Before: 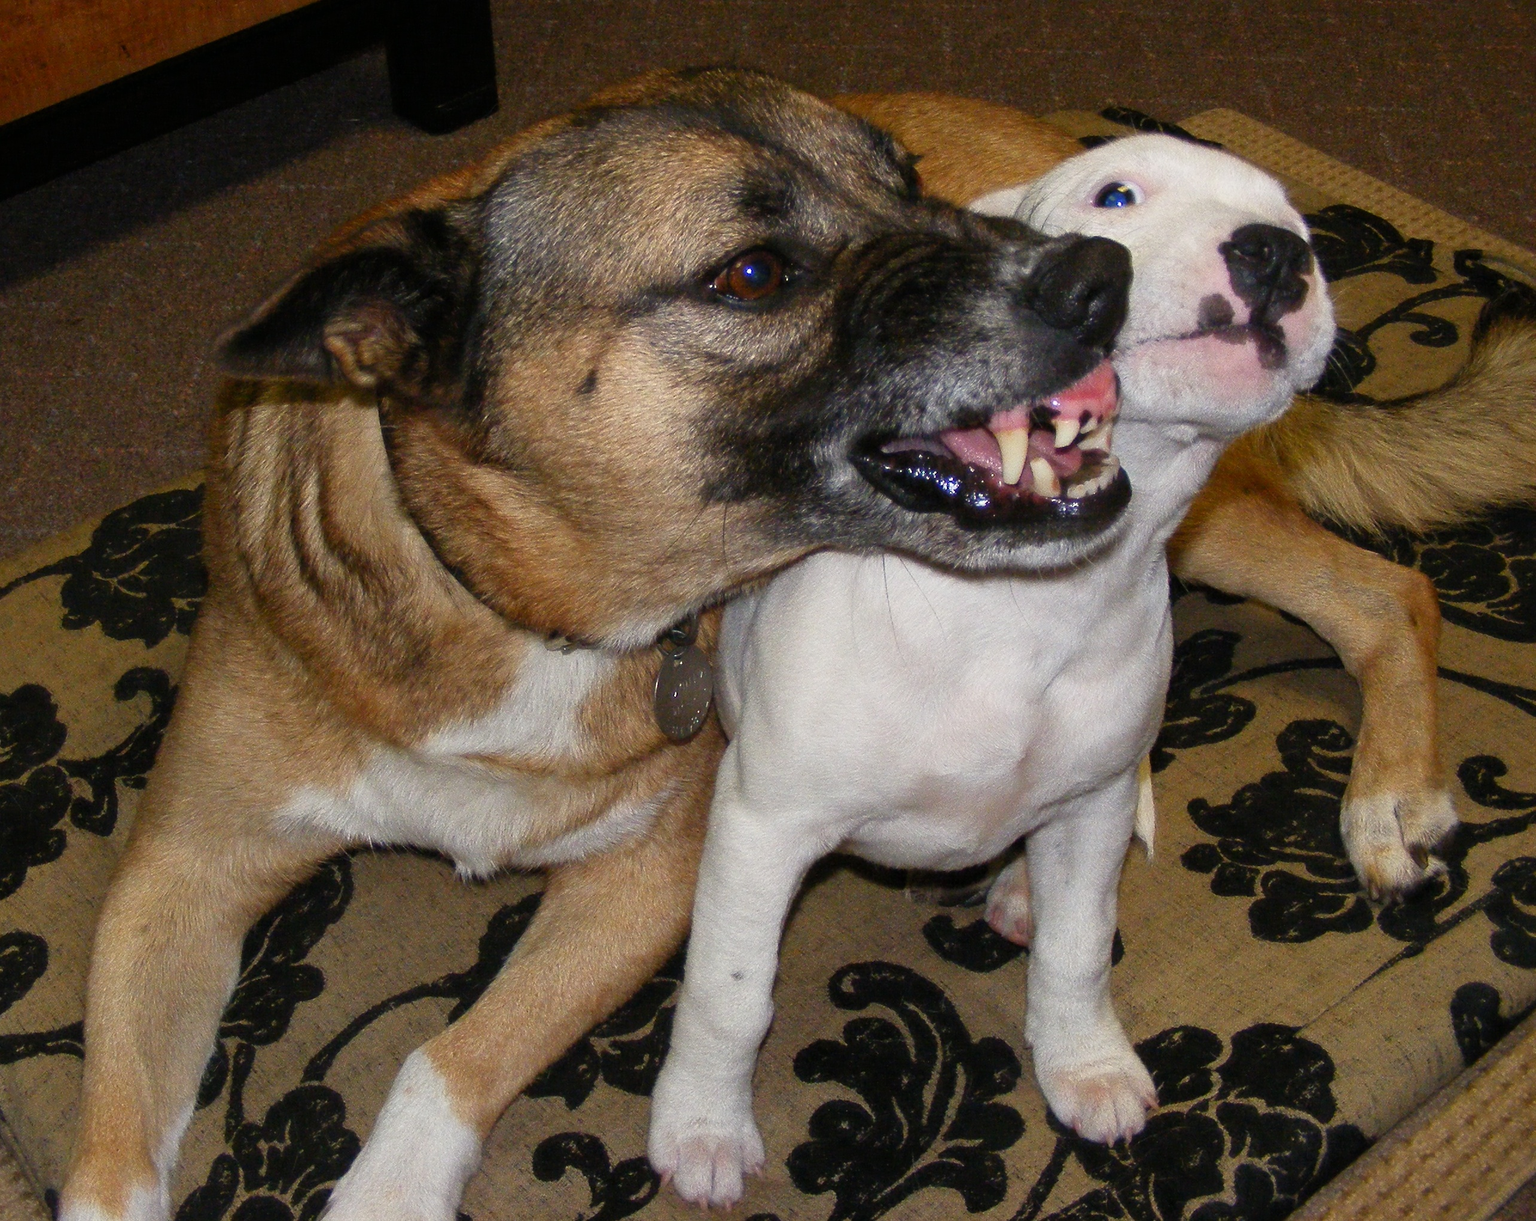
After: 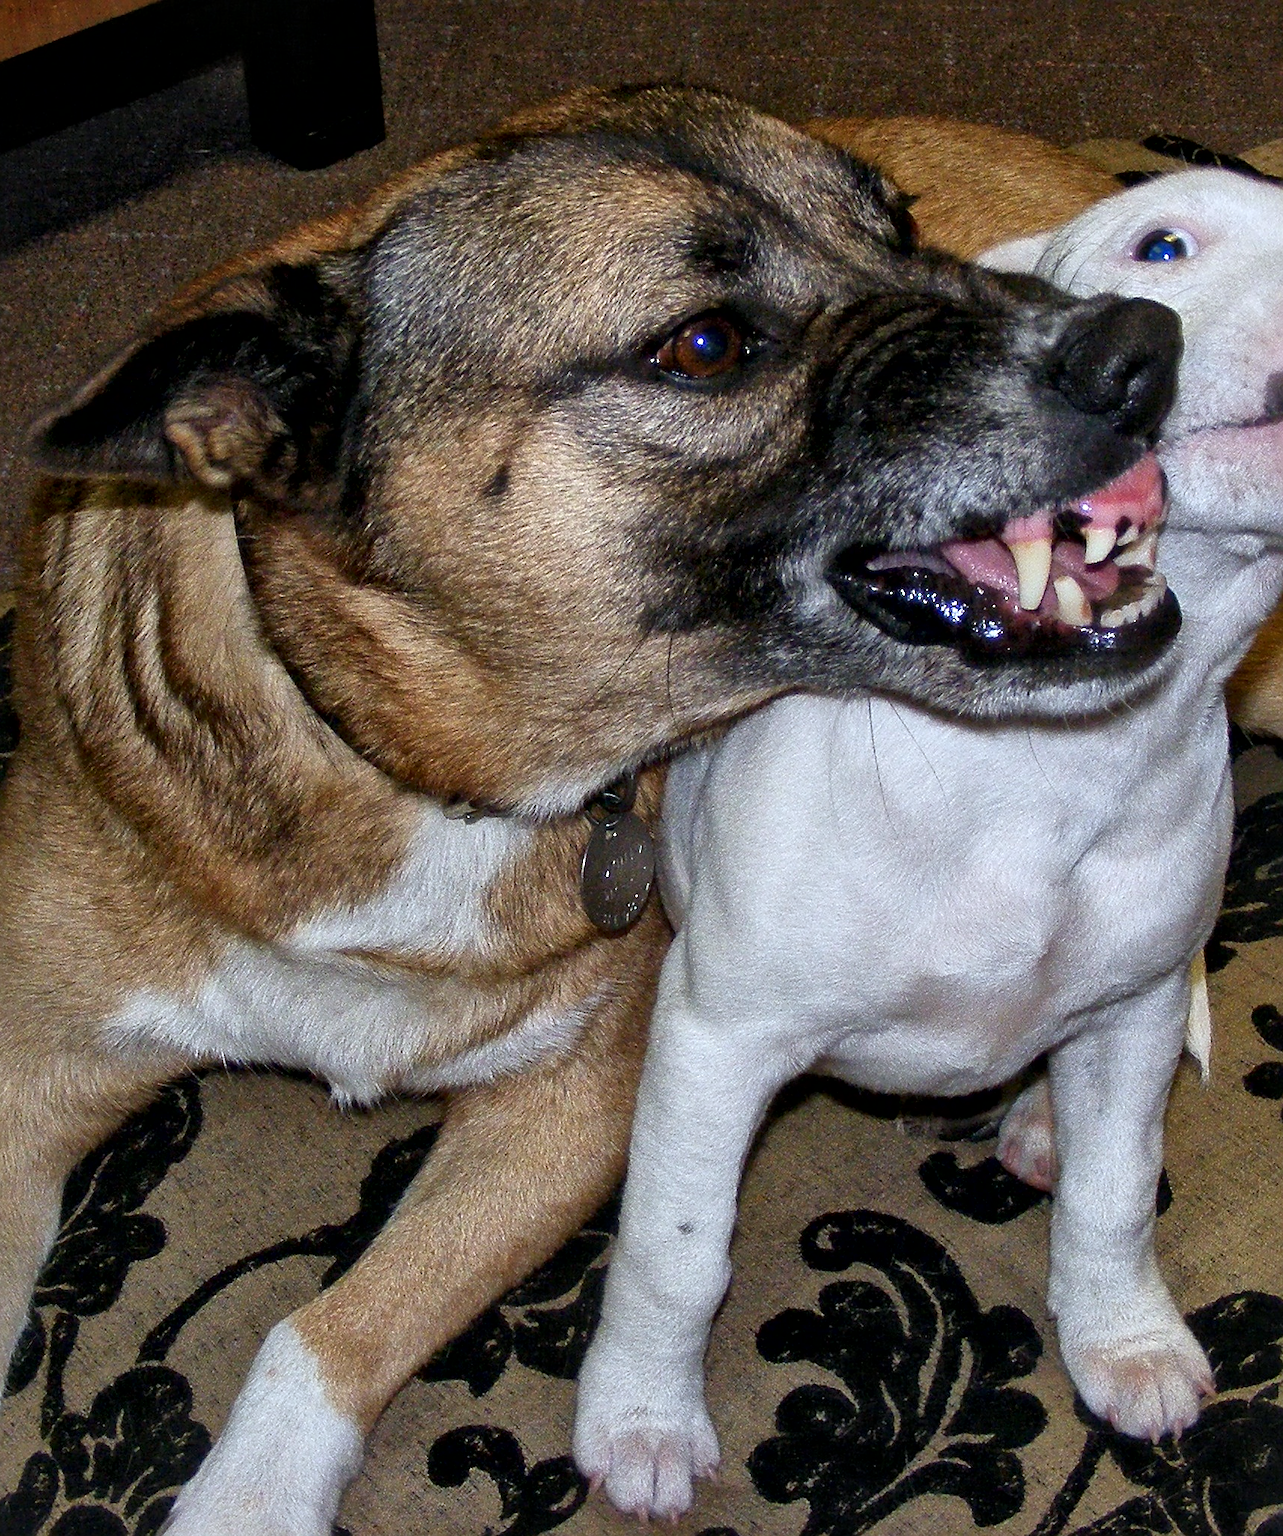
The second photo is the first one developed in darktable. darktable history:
crop and rotate: left 12.61%, right 20.949%
color calibration: x 0.367, y 0.376, temperature 4353.83 K
sharpen: on, module defaults
local contrast: mode bilateral grid, contrast 20, coarseness 51, detail 171%, midtone range 0.2
